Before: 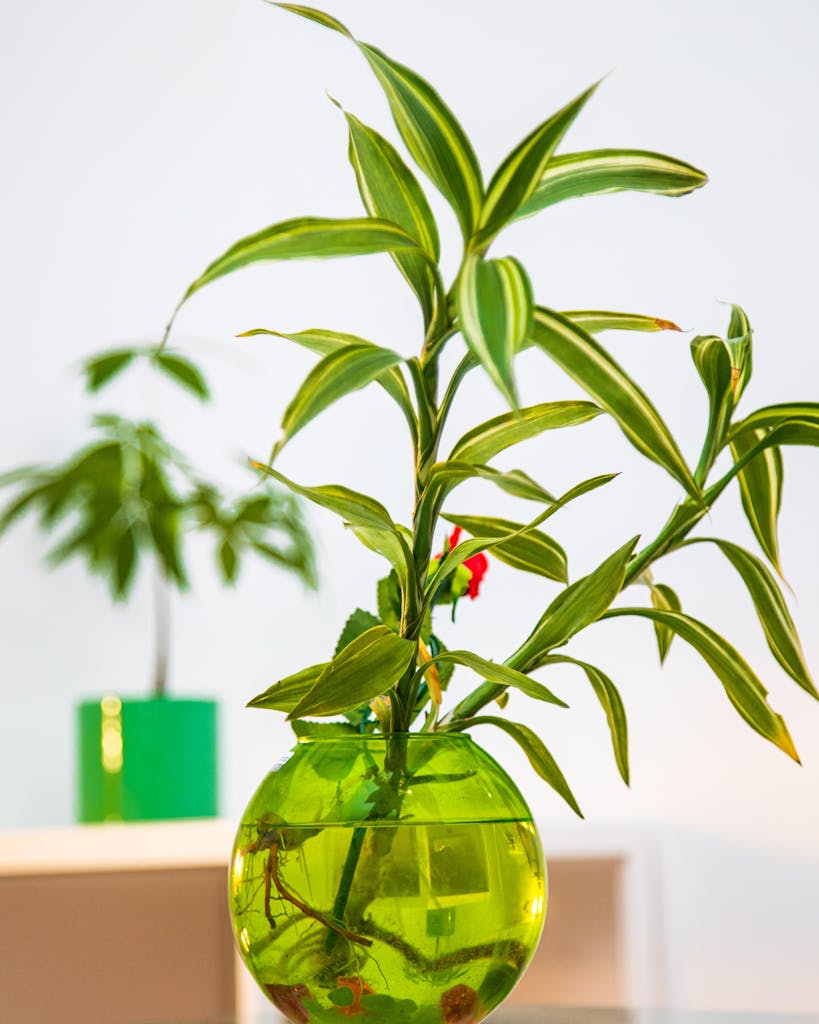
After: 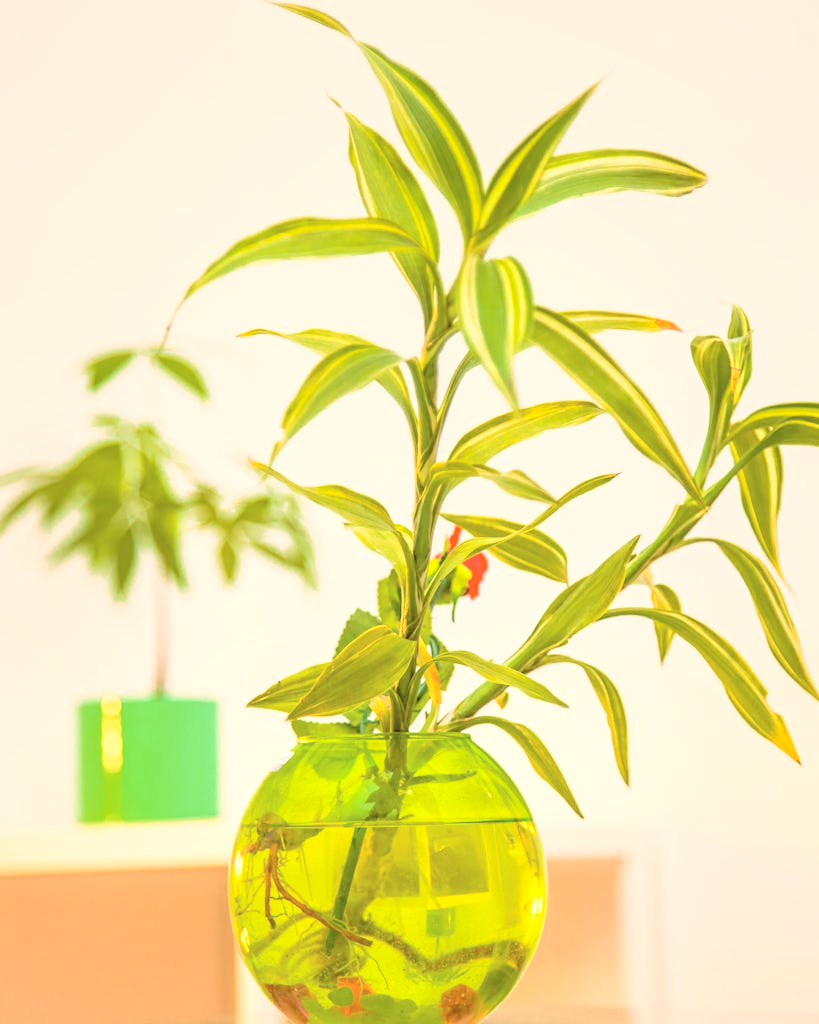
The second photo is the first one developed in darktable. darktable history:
contrast brightness saturation: brightness 1
local contrast: detail 140%
color correction: highlights a* 8.98, highlights b* 15.09, shadows a* -0.49, shadows b* 26.52
